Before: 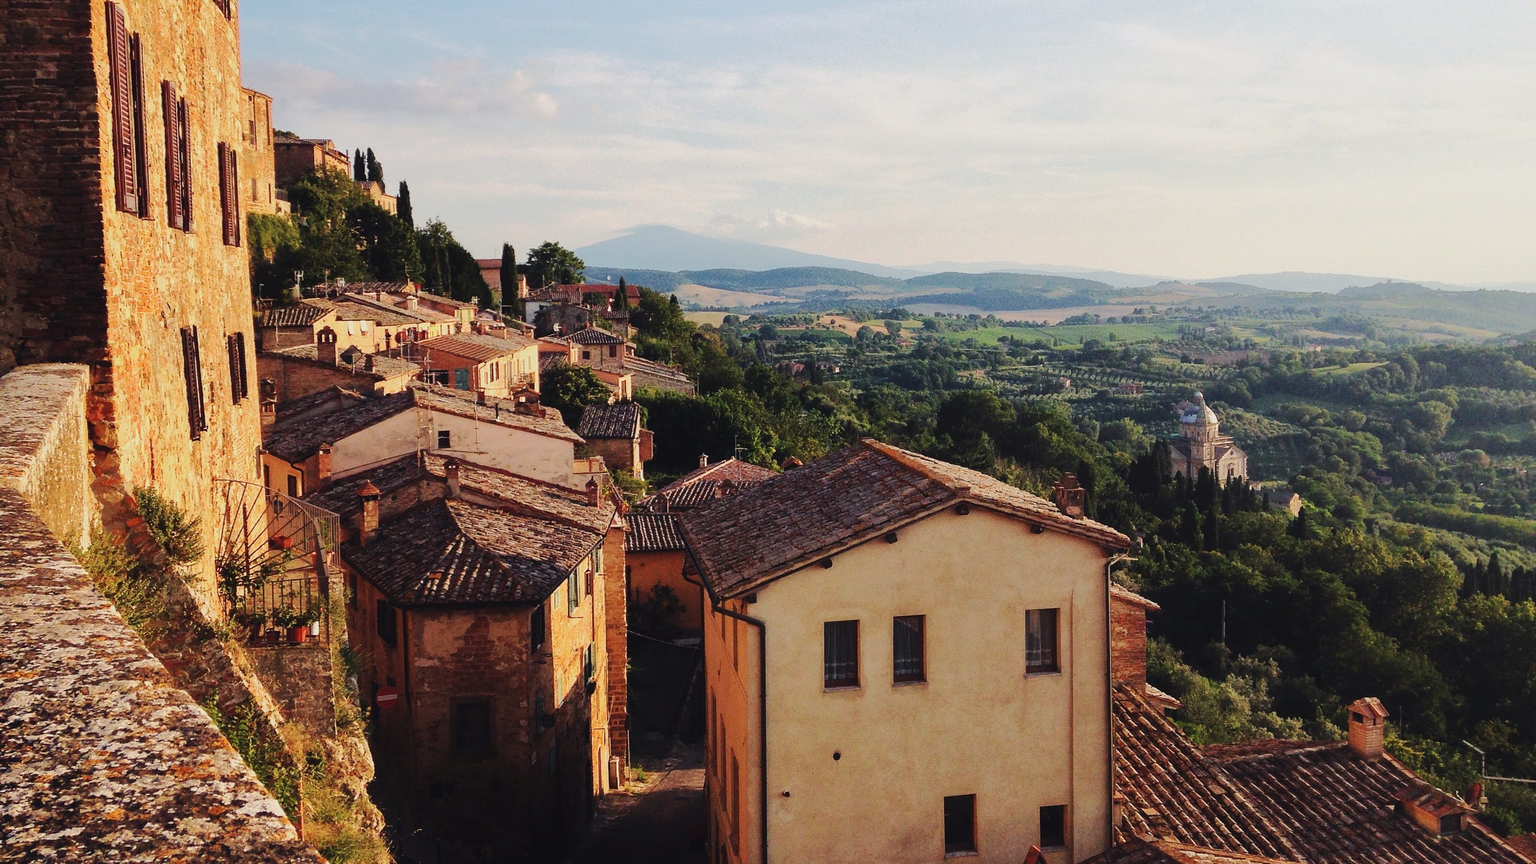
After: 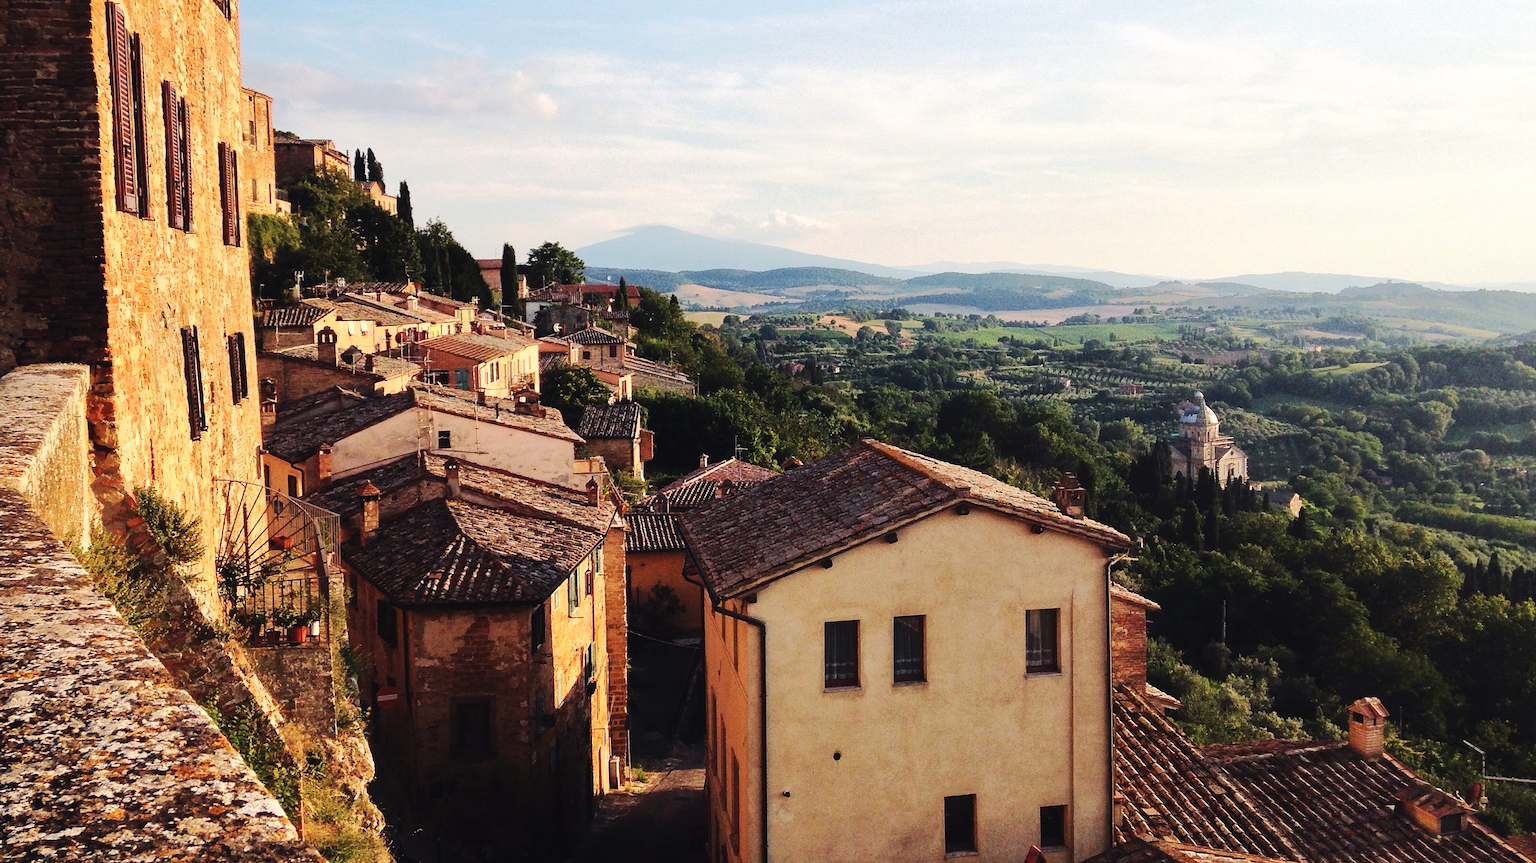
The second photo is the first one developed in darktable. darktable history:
tone equalizer: -8 EV -0.413 EV, -7 EV -0.394 EV, -6 EV -0.335 EV, -5 EV -0.215 EV, -3 EV 0.217 EV, -2 EV 0.35 EV, -1 EV 0.368 EV, +0 EV 0.412 EV, edges refinement/feathering 500, mask exposure compensation -1.57 EV, preserve details no
